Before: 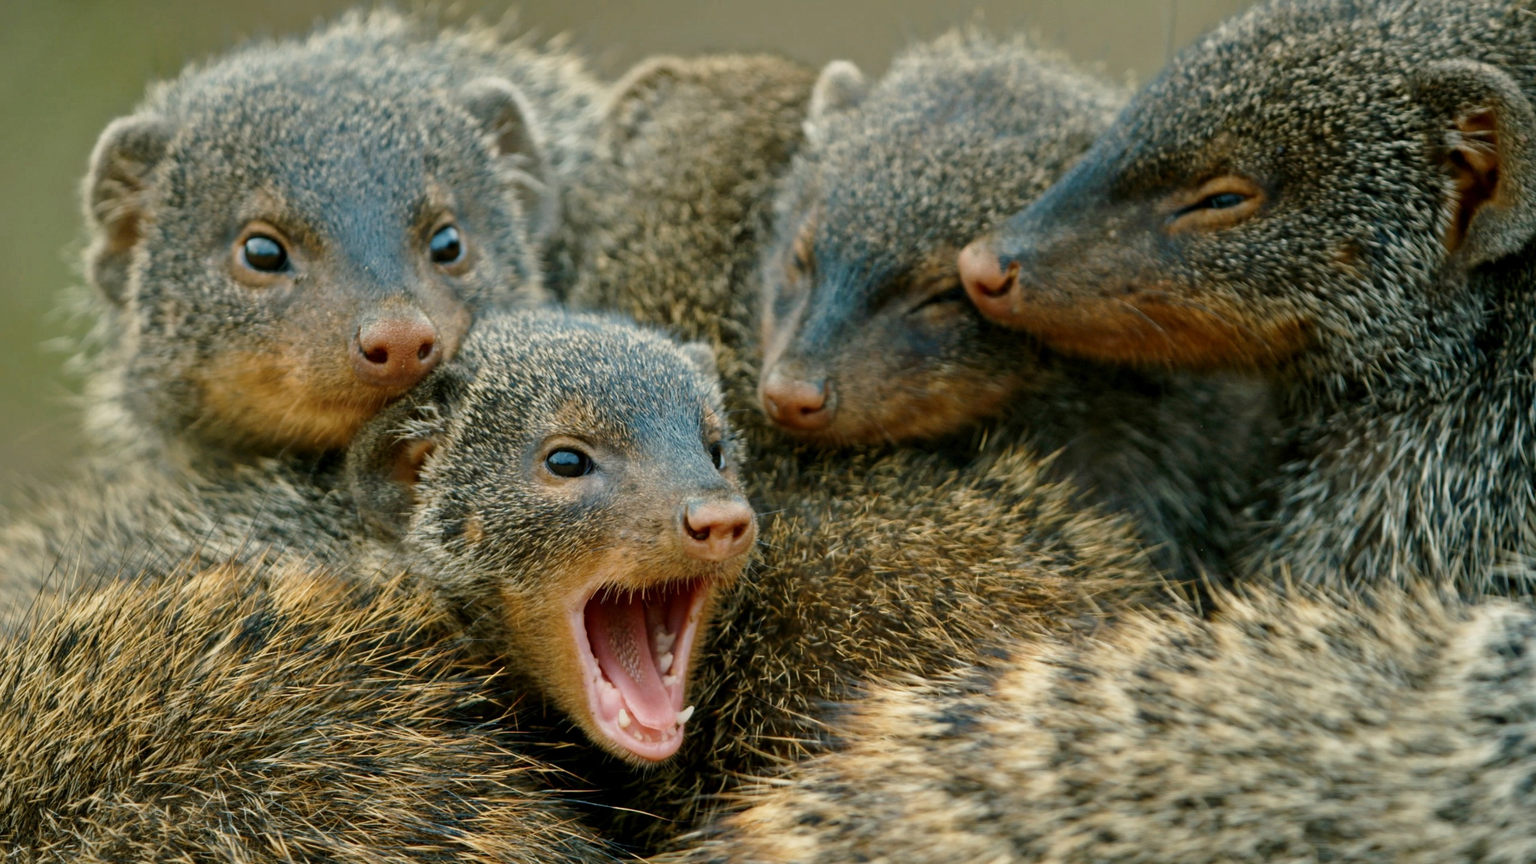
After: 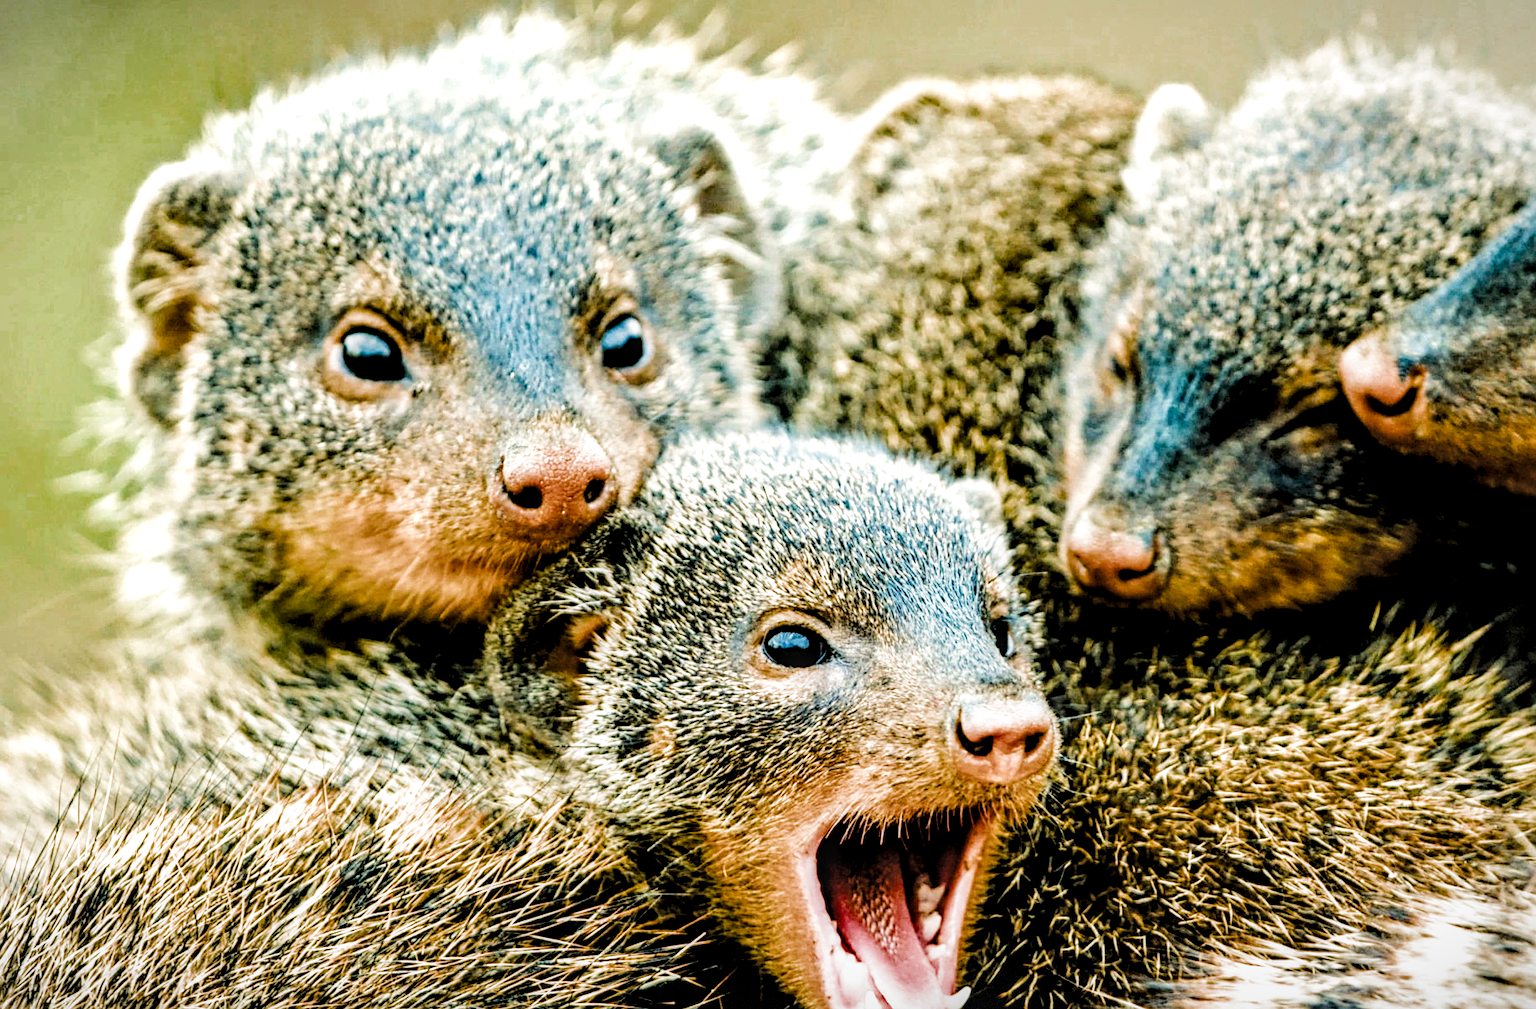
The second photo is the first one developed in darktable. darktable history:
crop: right 28.445%, bottom 16.426%
sharpen: on, module defaults
filmic rgb: black relative exposure -5.13 EV, white relative exposure 3.96 EV, hardness 2.89, contrast 1.197, color science v4 (2020), iterations of high-quality reconstruction 0, contrast in shadows soft, contrast in highlights soft
exposure: black level correction 0, exposure 1.385 EV, compensate exposure bias true, compensate highlight preservation false
color balance rgb: shadows lift › chroma 0.687%, shadows lift › hue 112.68°, highlights gain › chroma 1.045%, highlights gain › hue 60.06°, perceptual saturation grading › global saturation 25.299%, perceptual brilliance grading › highlights 17.352%, perceptual brilliance grading › mid-tones 31.994%, perceptual brilliance grading › shadows -30.818%, global vibrance 9.736%, contrast 14.612%, saturation formula JzAzBz (2021)
local contrast: highlights 21%, detail 150%
haze removal: compatibility mode true, adaptive false
vignetting: fall-off start 98.55%, fall-off radius 99.78%, width/height ratio 1.428, dithering 8-bit output
